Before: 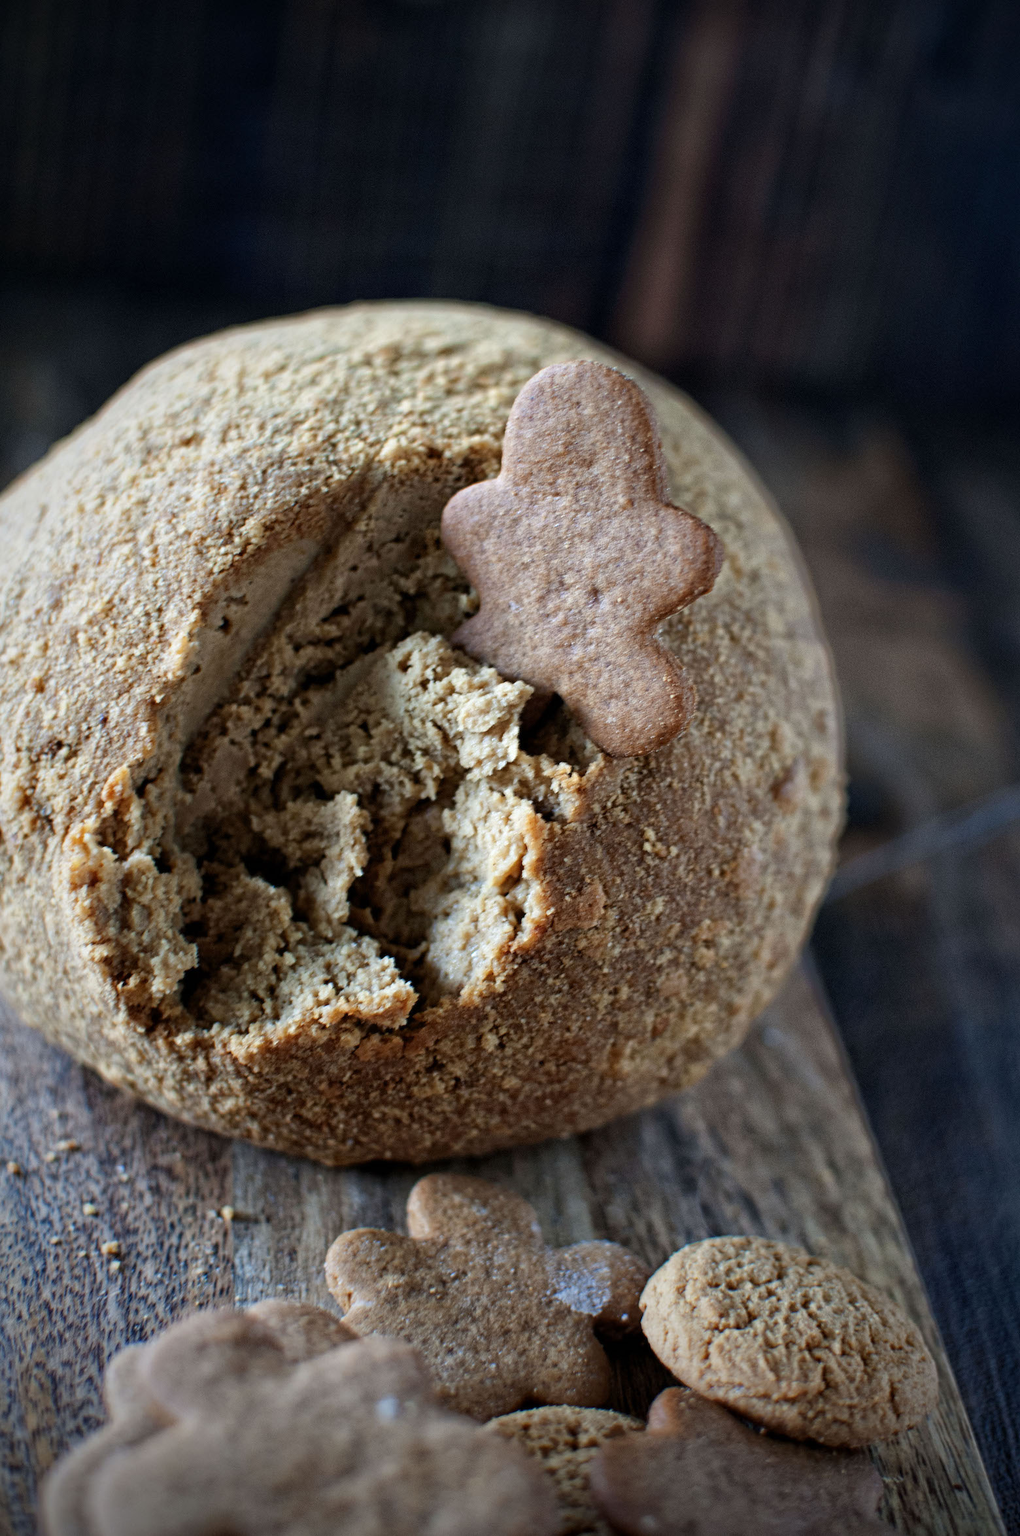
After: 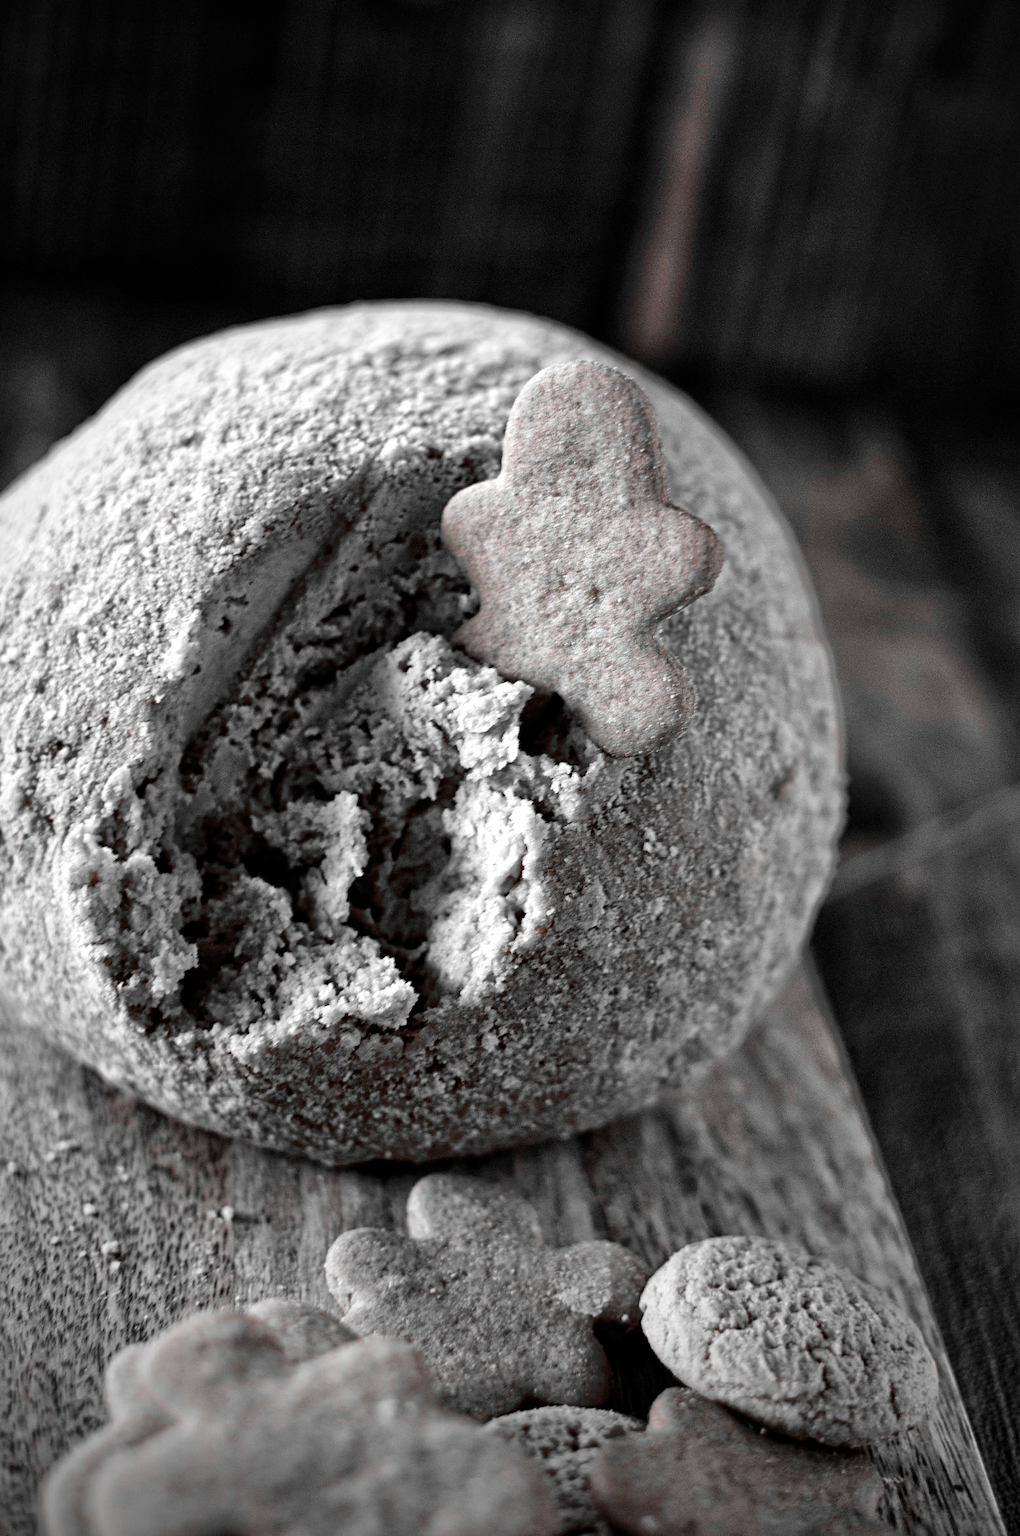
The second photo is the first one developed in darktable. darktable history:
tone equalizer: -8 EV -0.4 EV, -7 EV -0.426 EV, -6 EV -0.295 EV, -5 EV -0.202 EV, -3 EV 0.242 EV, -2 EV 0.308 EV, -1 EV 0.365 EV, +0 EV 0.408 EV
shadows and highlights: low approximation 0.01, soften with gaussian
color zones: curves: ch1 [(0, 0.006) (0.094, 0.285) (0.171, 0.001) (0.429, 0.001) (0.571, 0.003) (0.714, 0.004) (0.857, 0.004) (1, 0.006)], mix 26.11%
